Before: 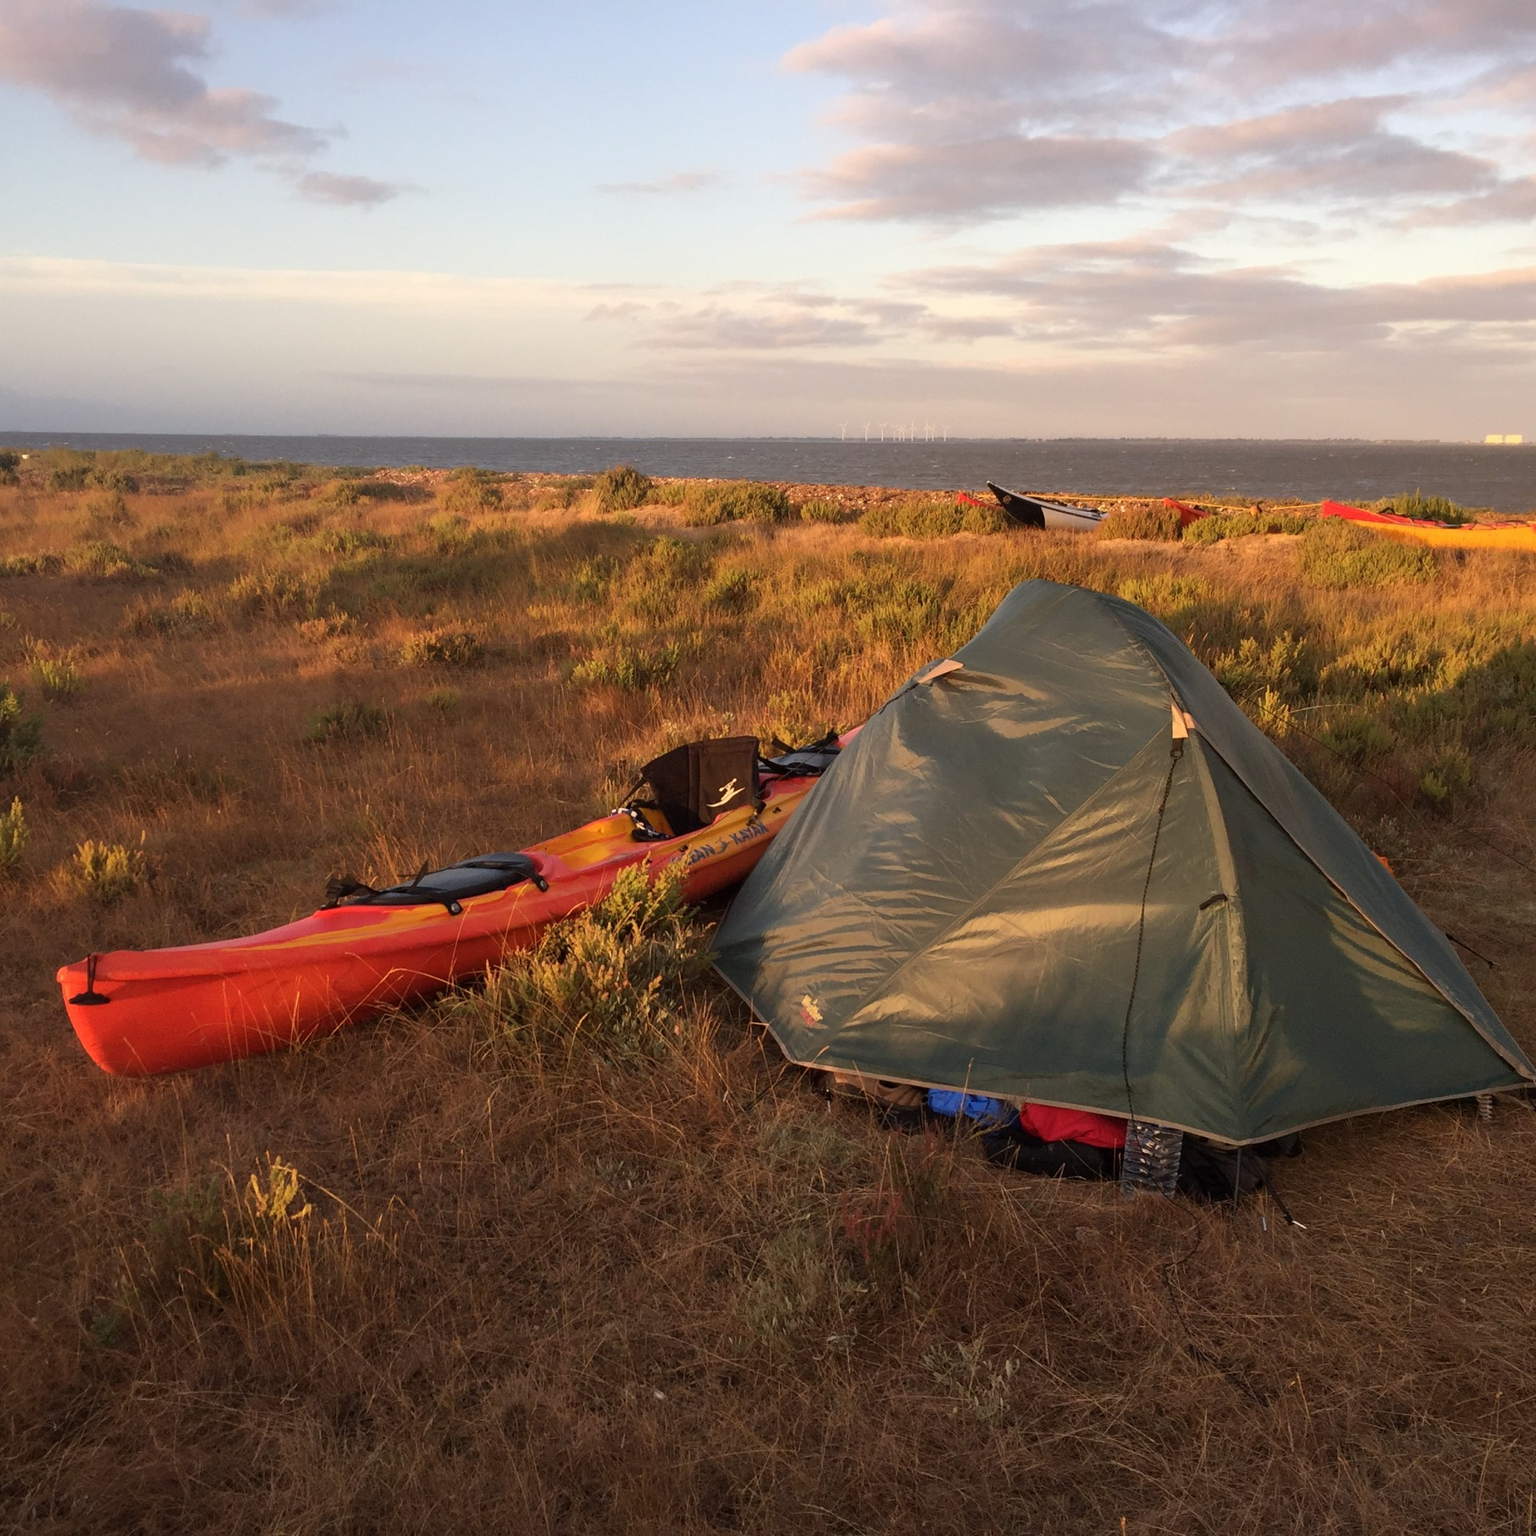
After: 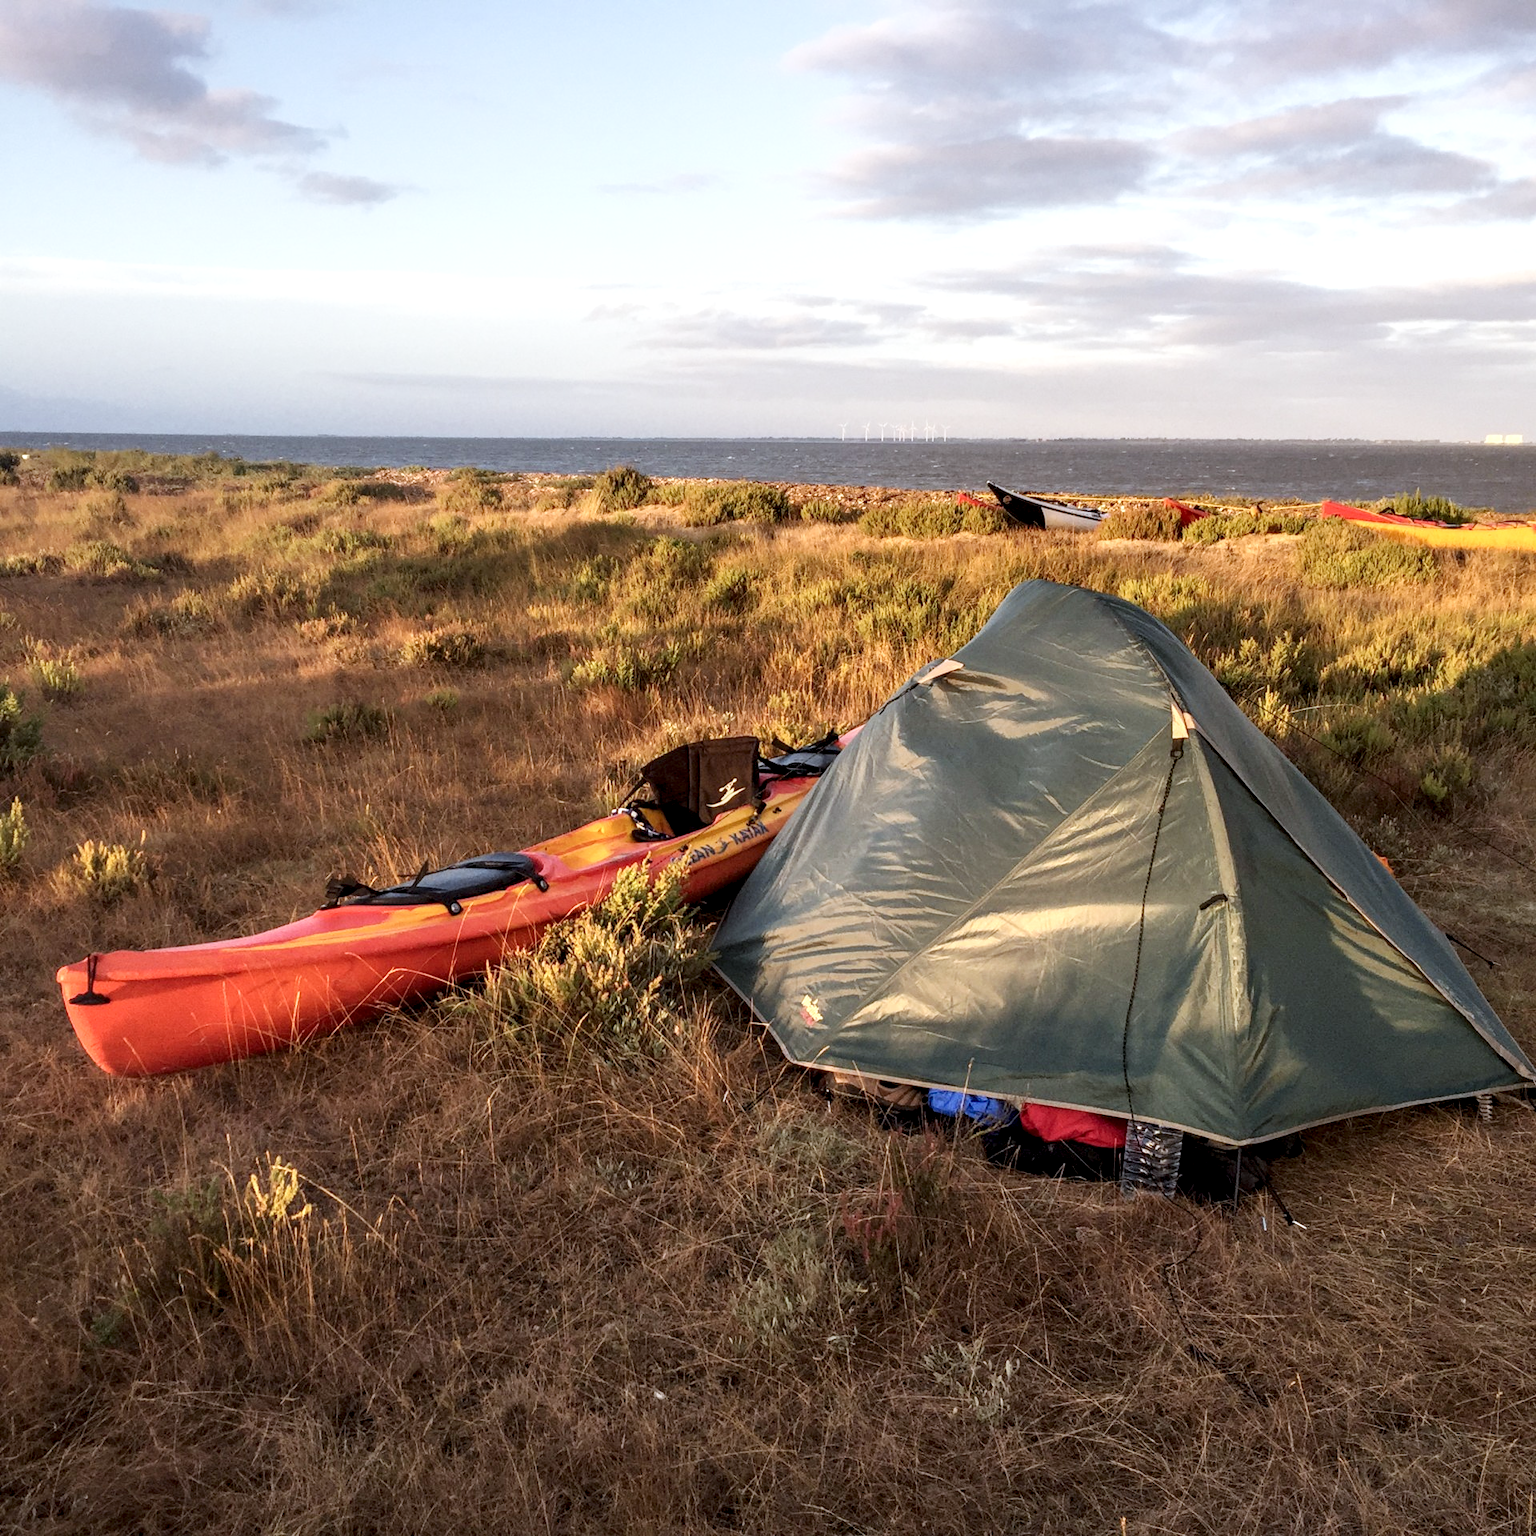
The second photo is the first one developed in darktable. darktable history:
white balance: red 0.924, blue 1.095
local contrast: highlights 60%, shadows 60%, detail 160%
base curve: curves: ch0 [(0, 0) (0.204, 0.334) (0.55, 0.733) (1, 1)], preserve colors none
